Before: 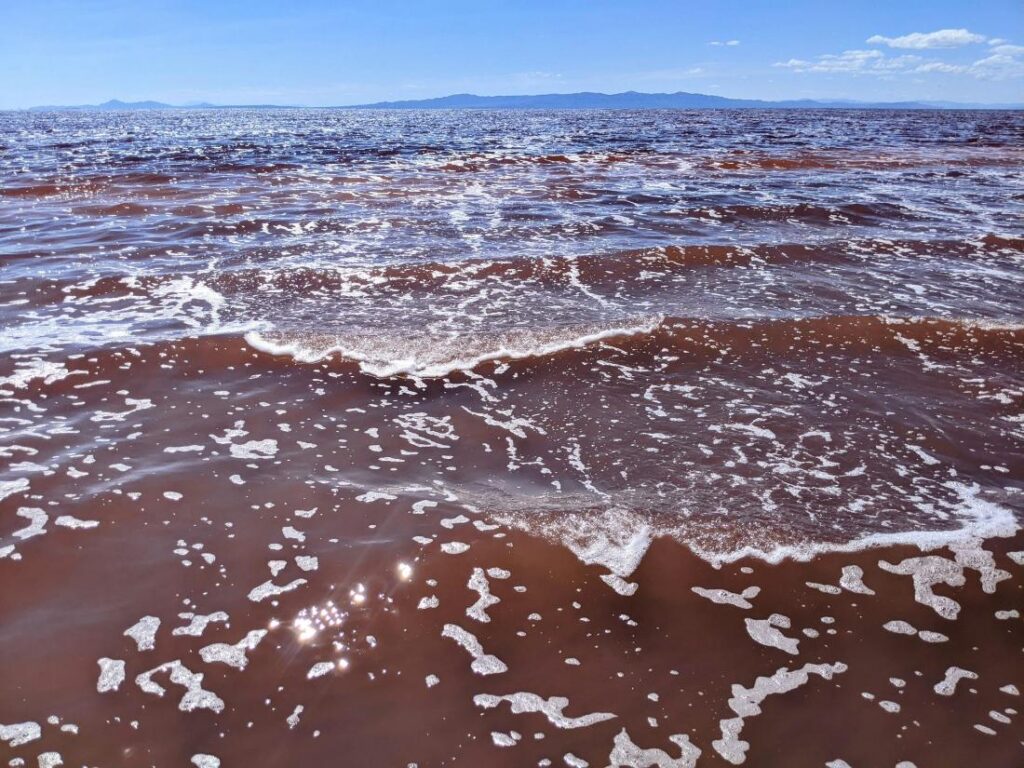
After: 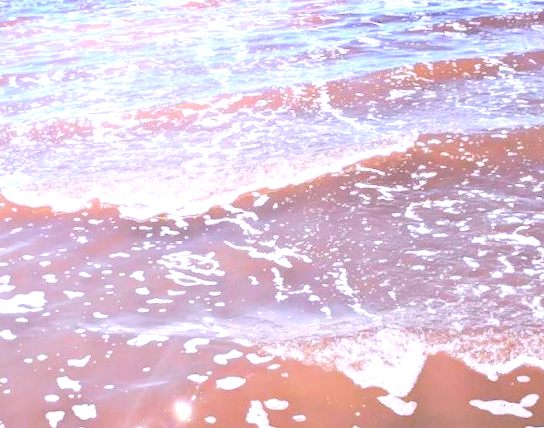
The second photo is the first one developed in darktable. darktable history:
bloom: size 15%, threshold 97%, strength 7%
crop: left 25%, top 25%, right 25%, bottom 25%
white balance: red 0.984, blue 1.059
contrast brightness saturation: contrast 0.1, brightness 0.3, saturation 0.14
rotate and perspective: rotation -5.2°, automatic cropping off
exposure: black level correction 0, exposure 1.173 EV, compensate exposure bias true, compensate highlight preservation false
